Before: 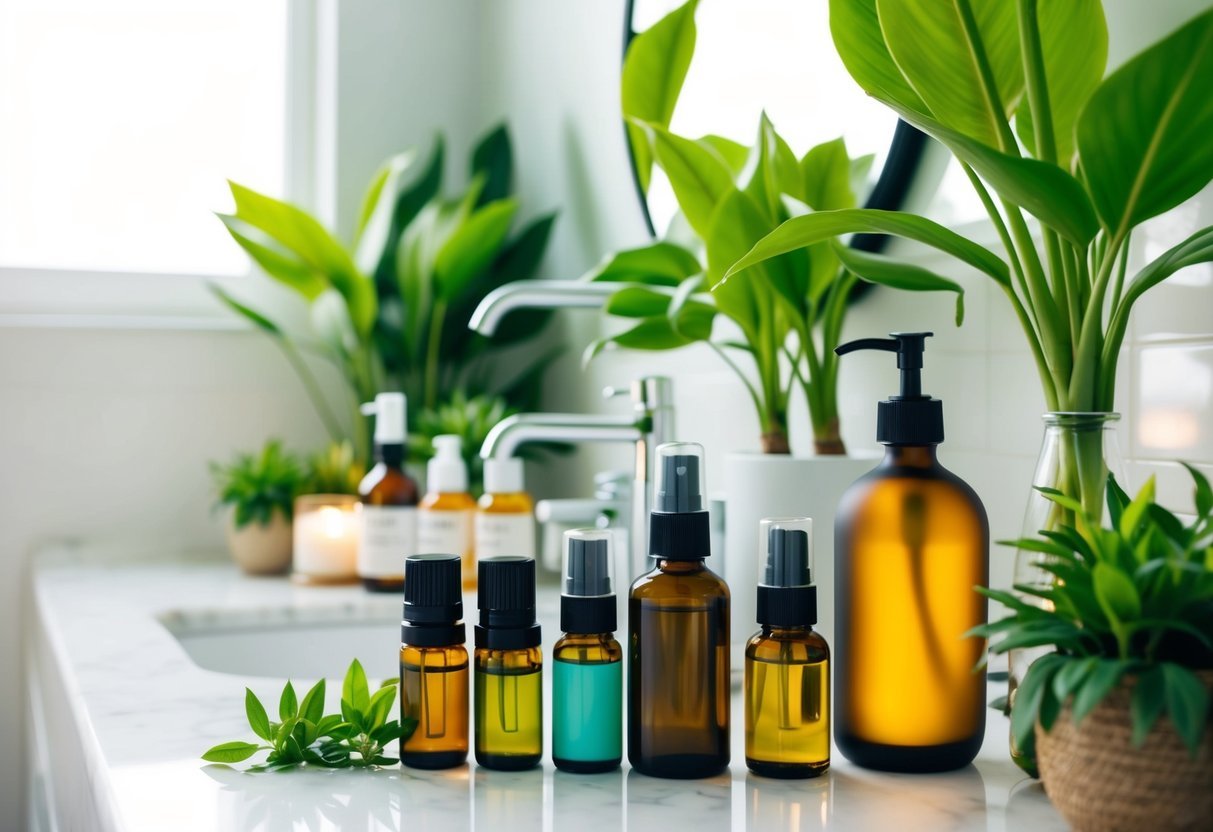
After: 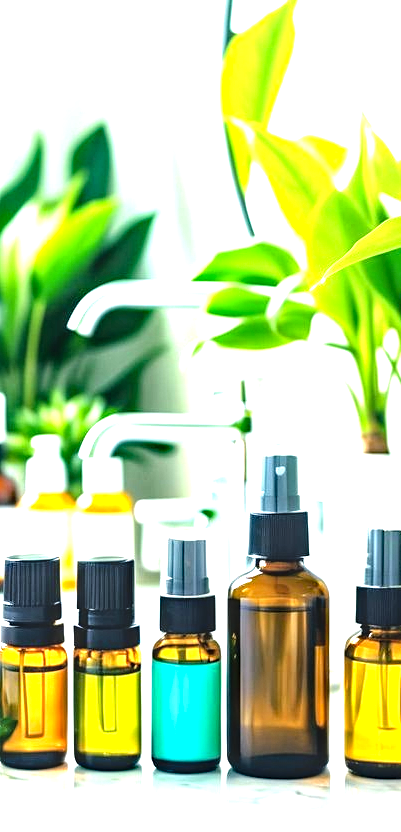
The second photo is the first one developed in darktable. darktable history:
haze removal: compatibility mode true, adaptive false
crop: left 33.106%, right 33.815%
tone equalizer: -8 EV -0.788 EV, -7 EV -0.716 EV, -6 EV -0.603 EV, -5 EV -0.423 EV, -3 EV 0.404 EV, -2 EV 0.6 EV, -1 EV 0.679 EV, +0 EV 0.73 EV, mask exposure compensation -0.487 EV
exposure: black level correction 0, exposure 1.285 EV, compensate highlight preservation false
local contrast: detail 130%
sharpen: amount 0.211
